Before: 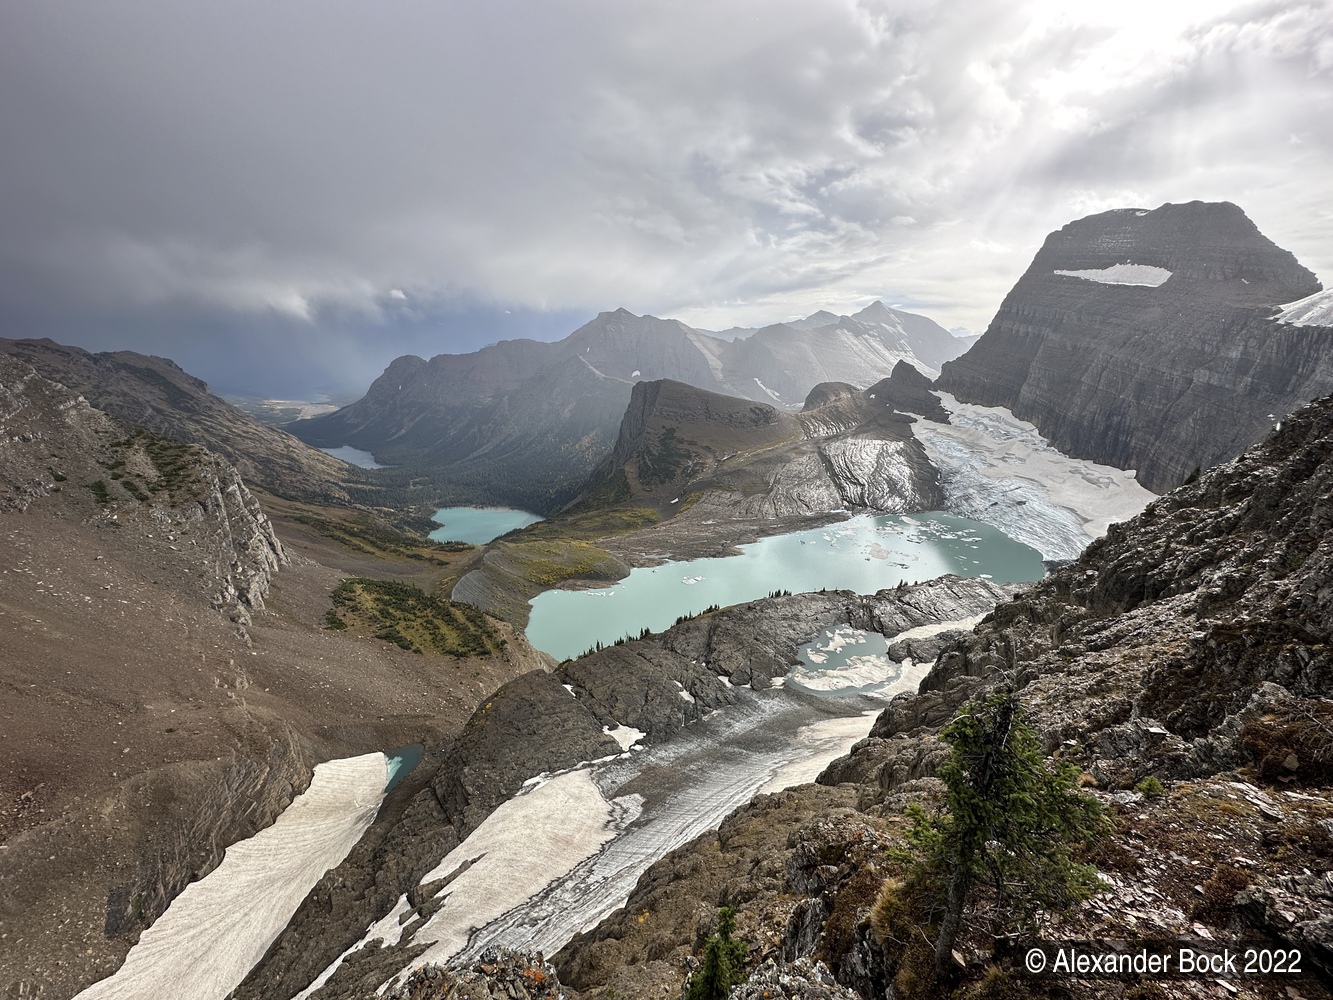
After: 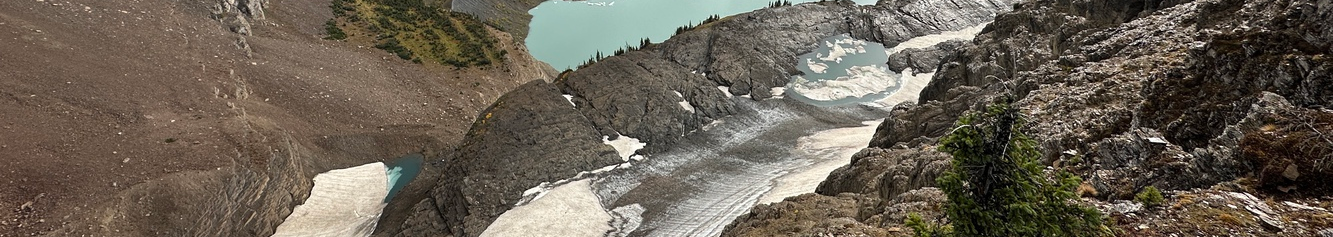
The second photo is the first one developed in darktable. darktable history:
crop and rotate: top 59.043%, bottom 17.23%
